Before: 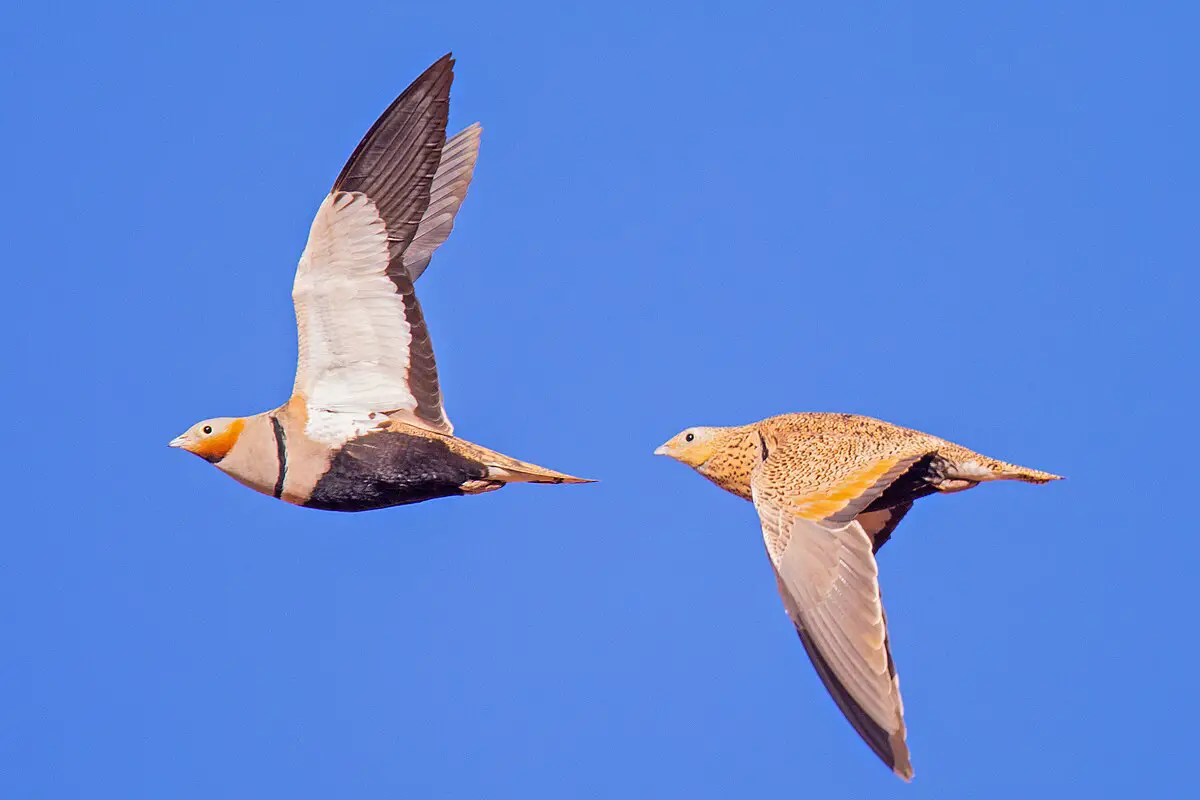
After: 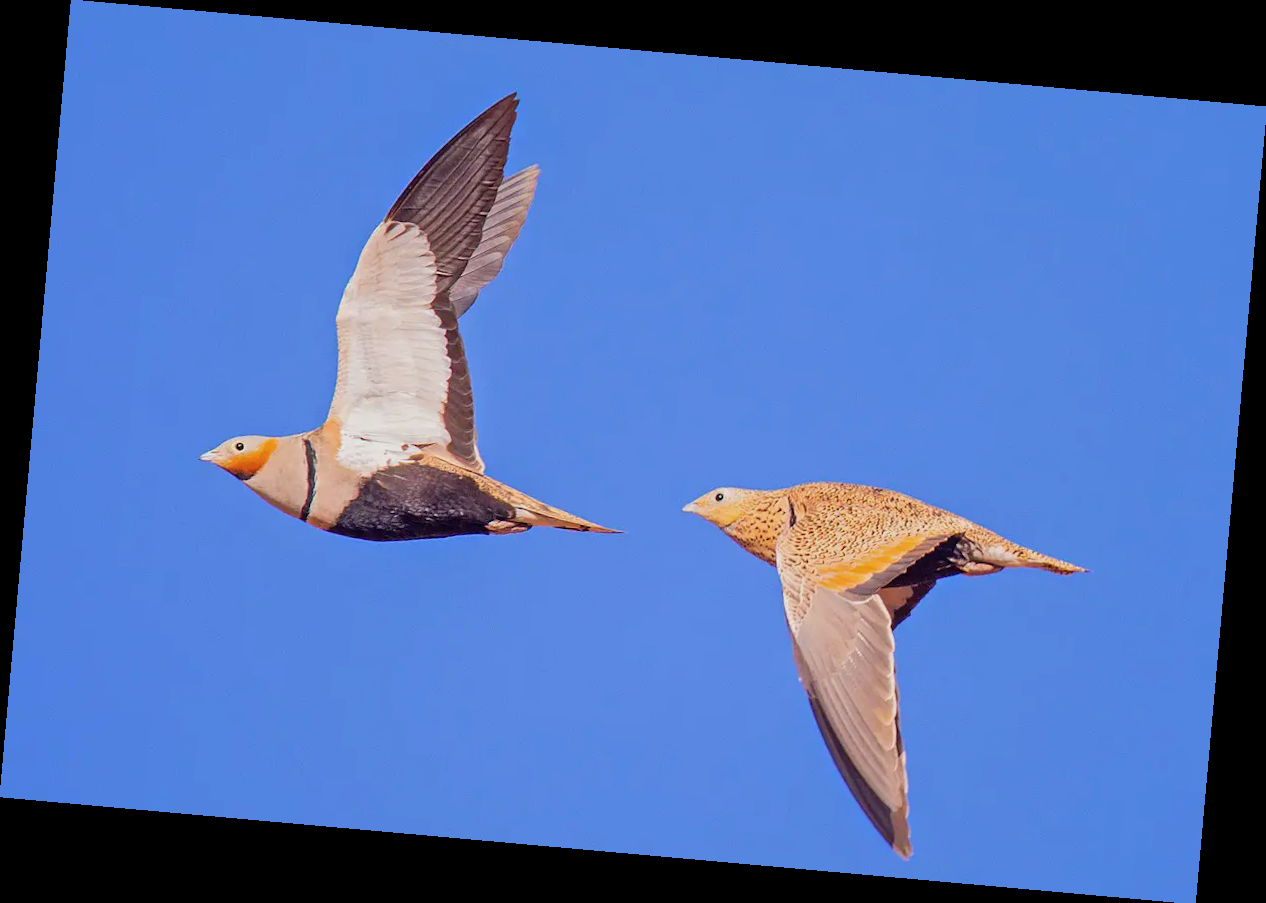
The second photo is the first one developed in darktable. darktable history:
rotate and perspective: rotation 5.12°, automatic cropping off
color balance rgb: contrast -10%
